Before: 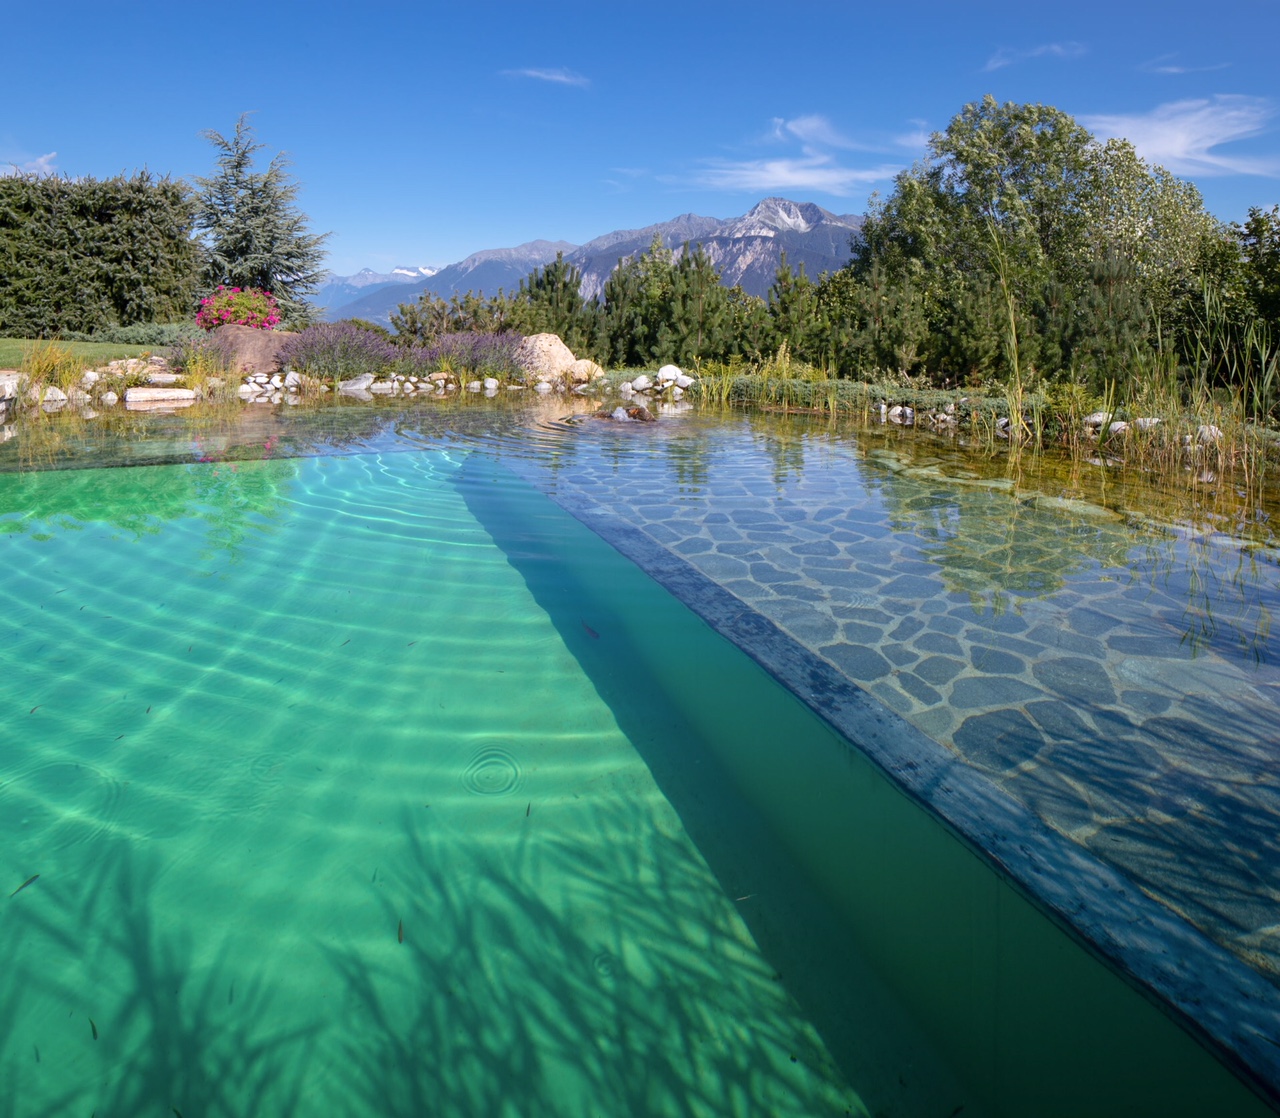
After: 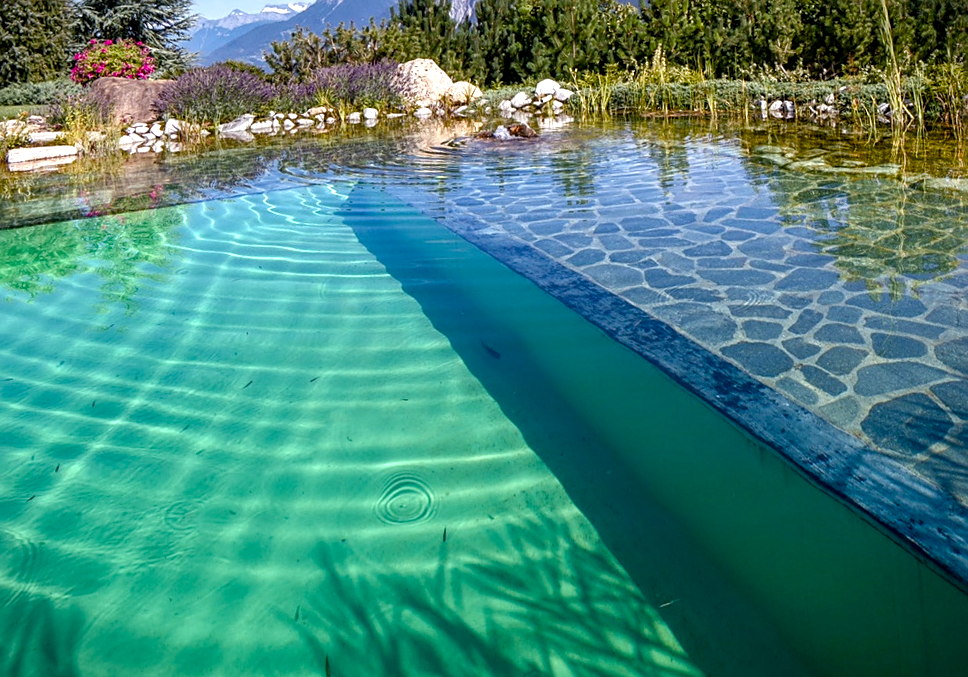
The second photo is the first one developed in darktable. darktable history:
shadows and highlights: shadows 52.34, highlights -28.23, soften with gaussian
crop: left 11.123%, top 27.61%, right 18.3%, bottom 17.034%
vignetting: fall-off start 97.23%, saturation -0.024, center (-0.033, -0.042), width/height ratio 1.179, unbound false
sharpen: on, module defaults
color balance rgb: perceptual saturation grading › highlights -29.58%, perceptual saturation grading › mid-tones 29.47%, perceptual saturation grading › shadows 59.73%, perceptual brilliance grading › global brilliance -17.79%, perceptual brilliance grading › highlights 28.73%, global vibrance 15.44%
rotate and perspective: rotation -4.98°, automatic cropping off
local contrast: detail 130%
